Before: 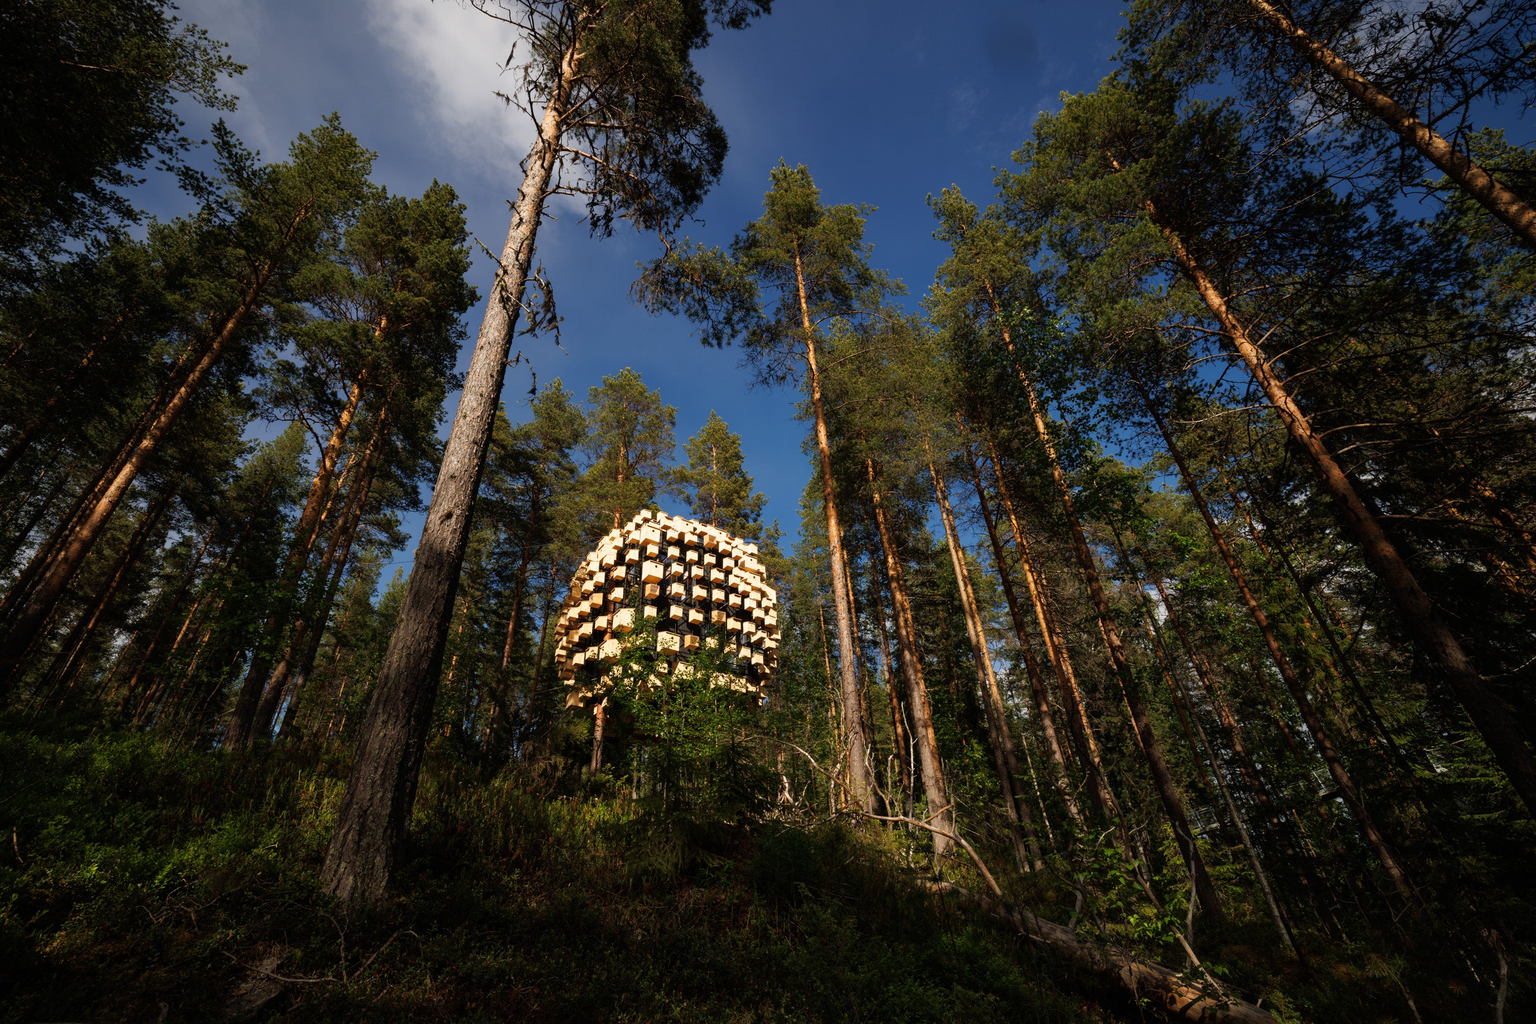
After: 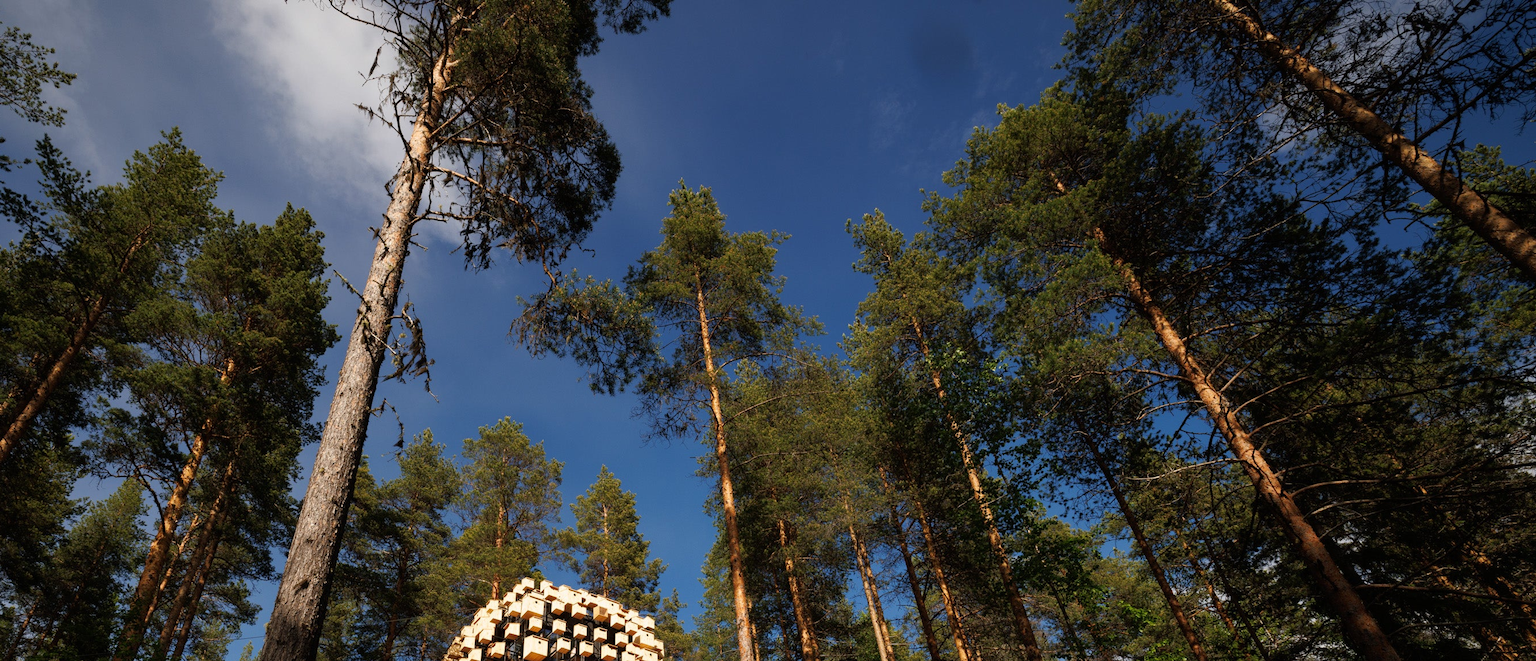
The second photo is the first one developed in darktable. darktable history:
crop and rotate: left 11.771%, bottom 42.998%
